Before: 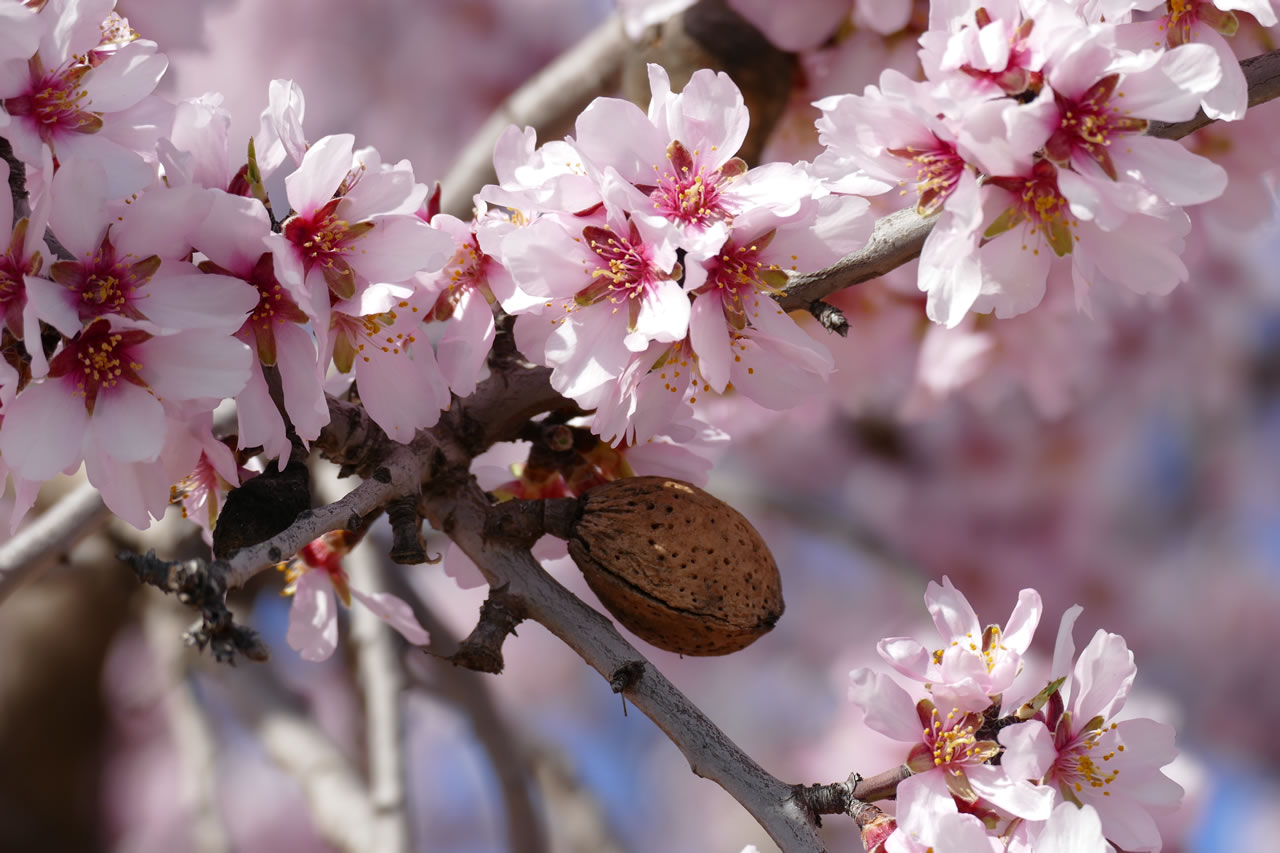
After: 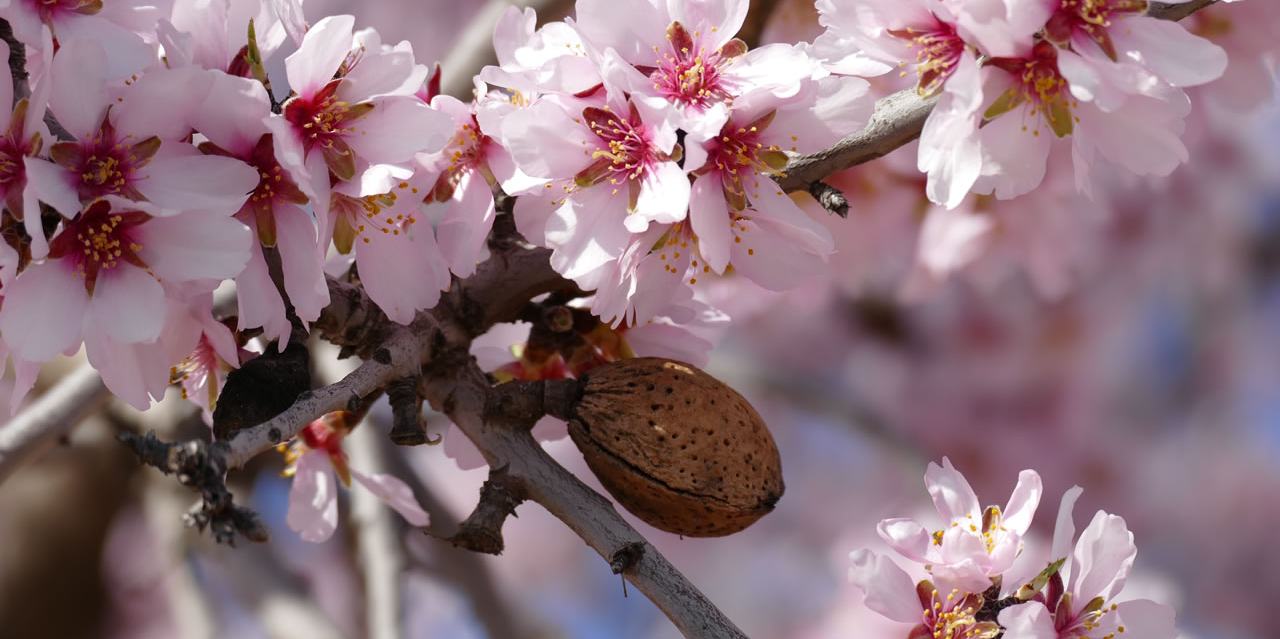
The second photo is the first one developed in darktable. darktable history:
crop: top 13.961%, bottom 11.073%
